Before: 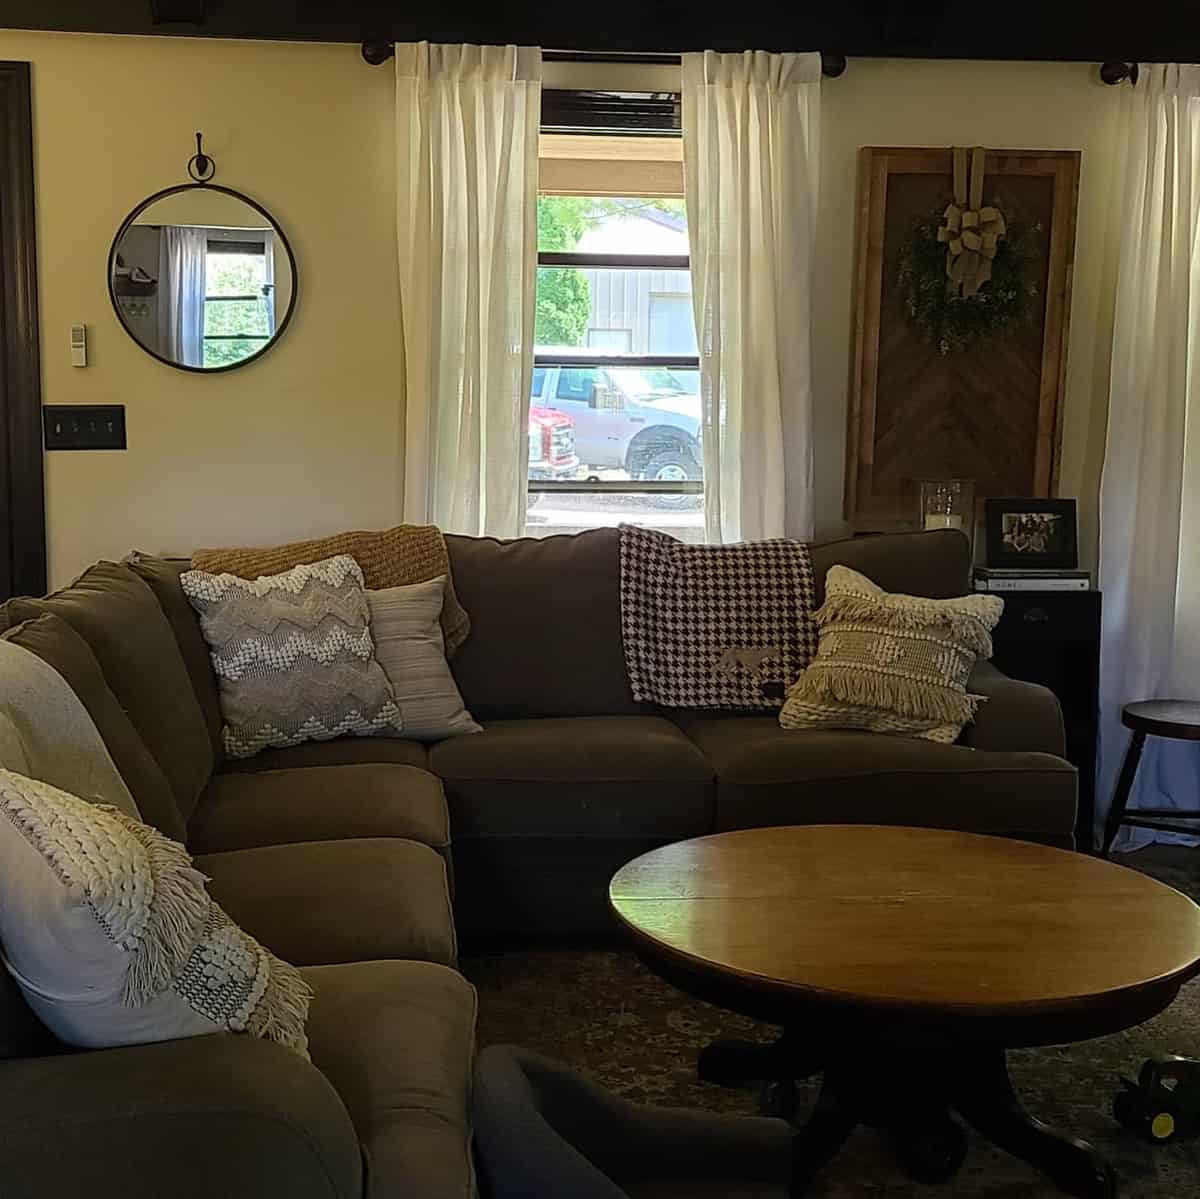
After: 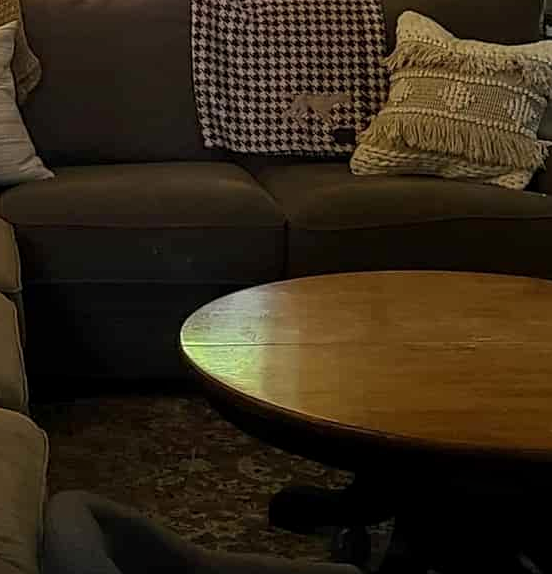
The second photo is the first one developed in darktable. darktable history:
crop: left 35.781%, top 46.279%, right 18.158%, bottom 5.828%
shadows and highlights: shadows 12.54, white point adjustment 1.14, soften with gaussian
local contrast: highlights 102%, shadows 101%, detail 120%, midtone range 0.2
color correction: highlights a* 0.93, highlights b* 2.86, saturation 1.06
